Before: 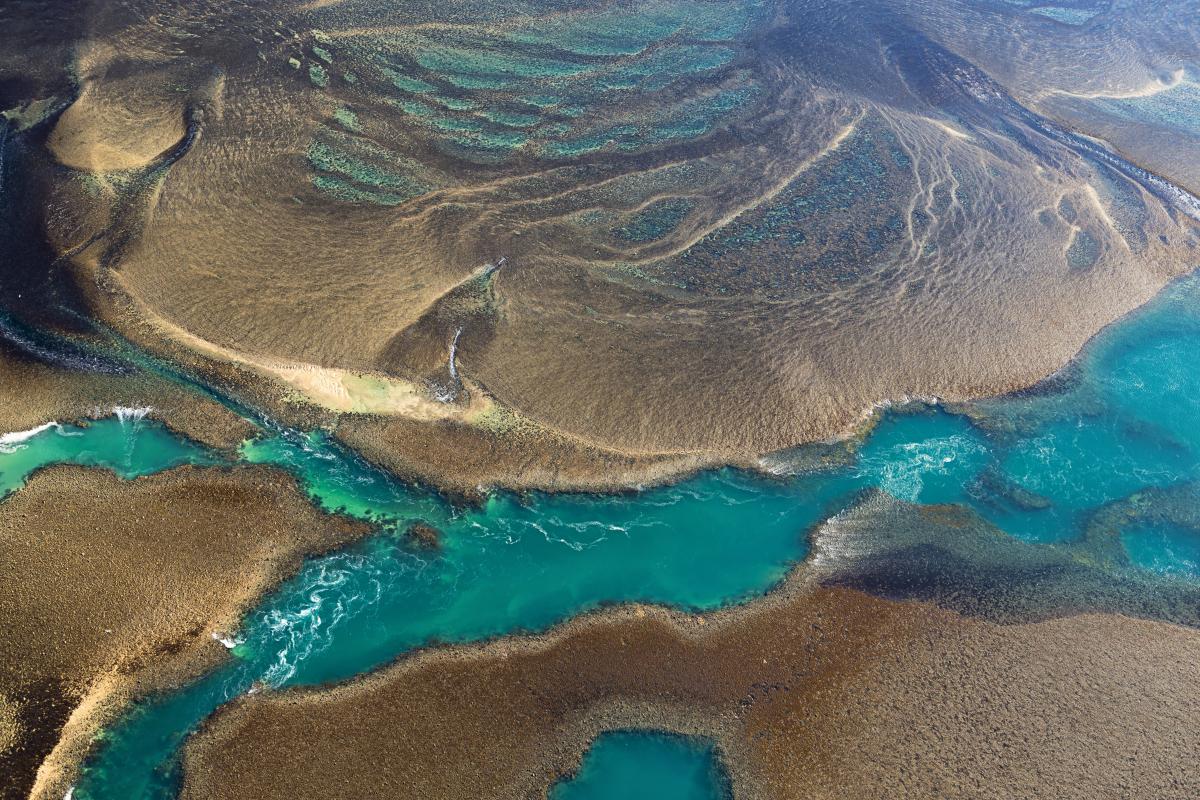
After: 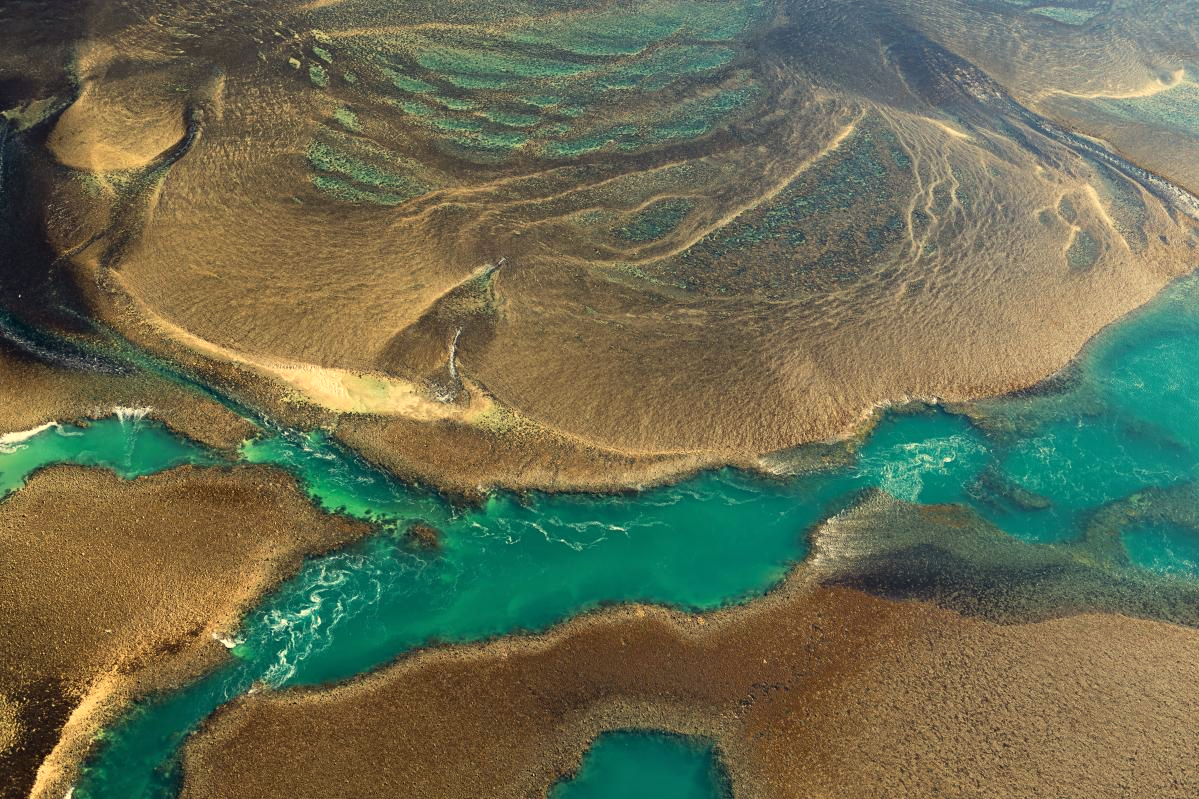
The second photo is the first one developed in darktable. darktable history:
white balance: red 1.08, blue 0.791
